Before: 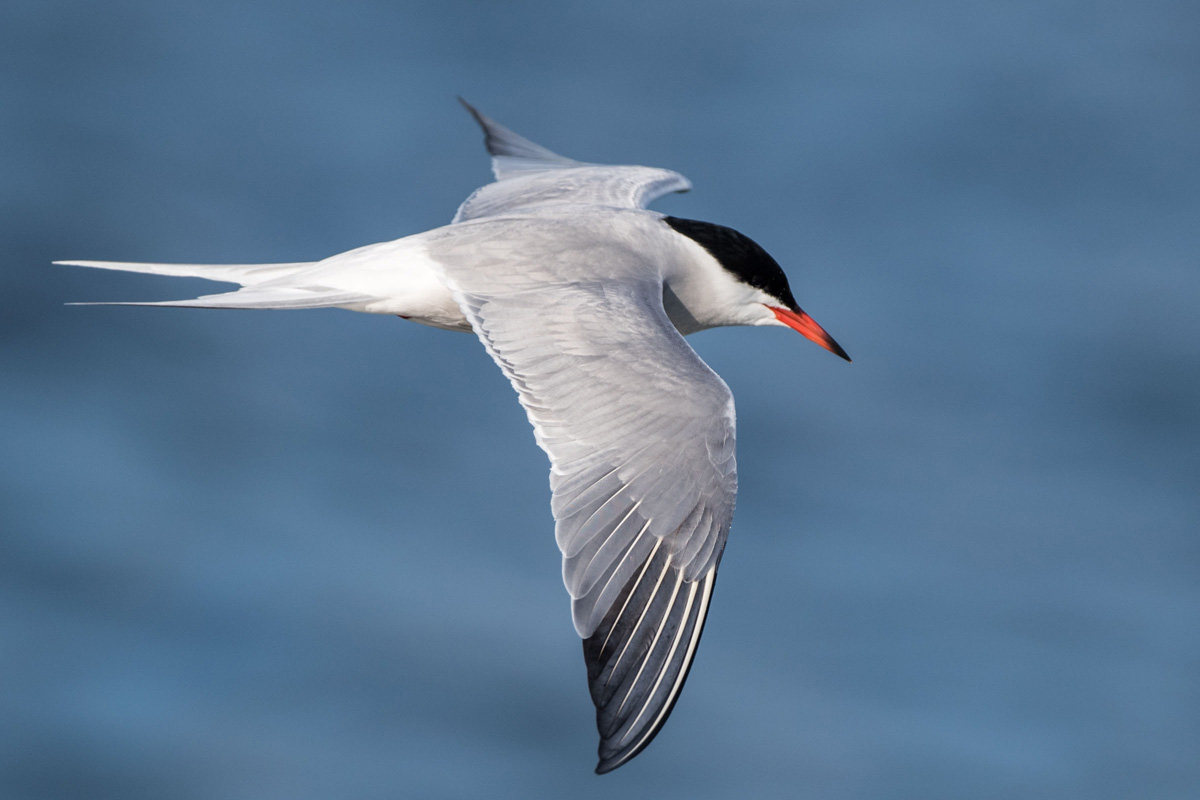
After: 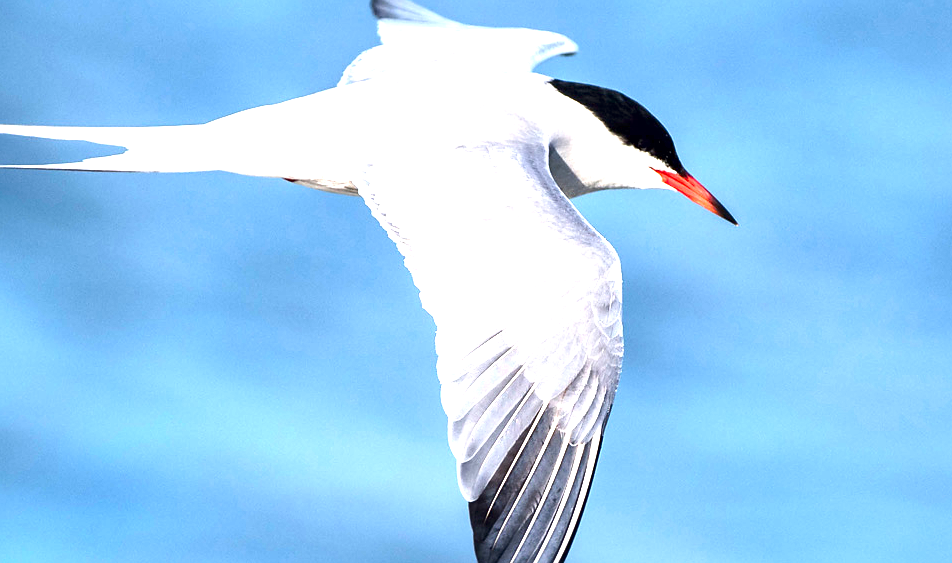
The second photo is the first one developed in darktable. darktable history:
contrast equalizer: y [[0.5, 0.488, 0.462, 0.461, 0.491, 0.5], [0.5 ×6], [0.5 ×6], [0 ×6], [0 ×6]], mix -0.197
exposure: black level correction 0.001, exposure 1.832 EV, compensate highlight preservation false
crop: left 9.531%, top 17.159%, right 11.115%, bottom 12.39%
local contrast: mode bilateral grid, contrast 19, coarseness 49, detail 120%, midtone range 0.2
sharpen: radius 0.988, threshold 1.061
contrast brightness saturation: contrast 0.124, brightness -0.121, saturation 0.2
tone curve: curves: ch0 [(0, 0) (0.003, 0.003) (0.011, 0.011) (0.025, 0.025) (0.044, 0.044) (0.069, 0.068) (0.1, 0.098) (0.136, 0.134) (0.177, 0.175) (0.224, 0.221) (0.277, 0.273) (0.335, 0.33) (0.399, 0.393) (0.468, 0.461) (0.543, 0.546) (0.623, 0.625) (0.709, 0.711) (0.801, 0.802) (0.898, 0.898) (1, 1)], preserve colors none
